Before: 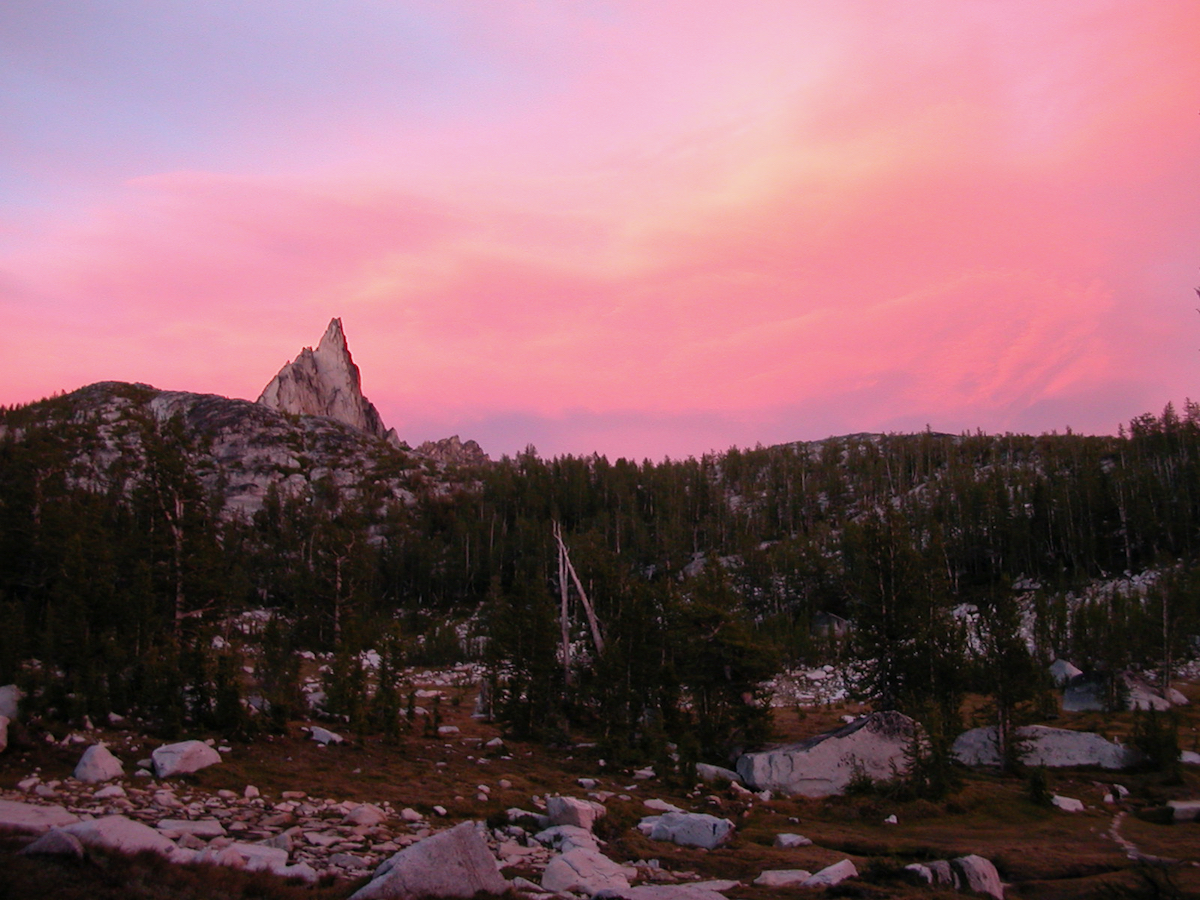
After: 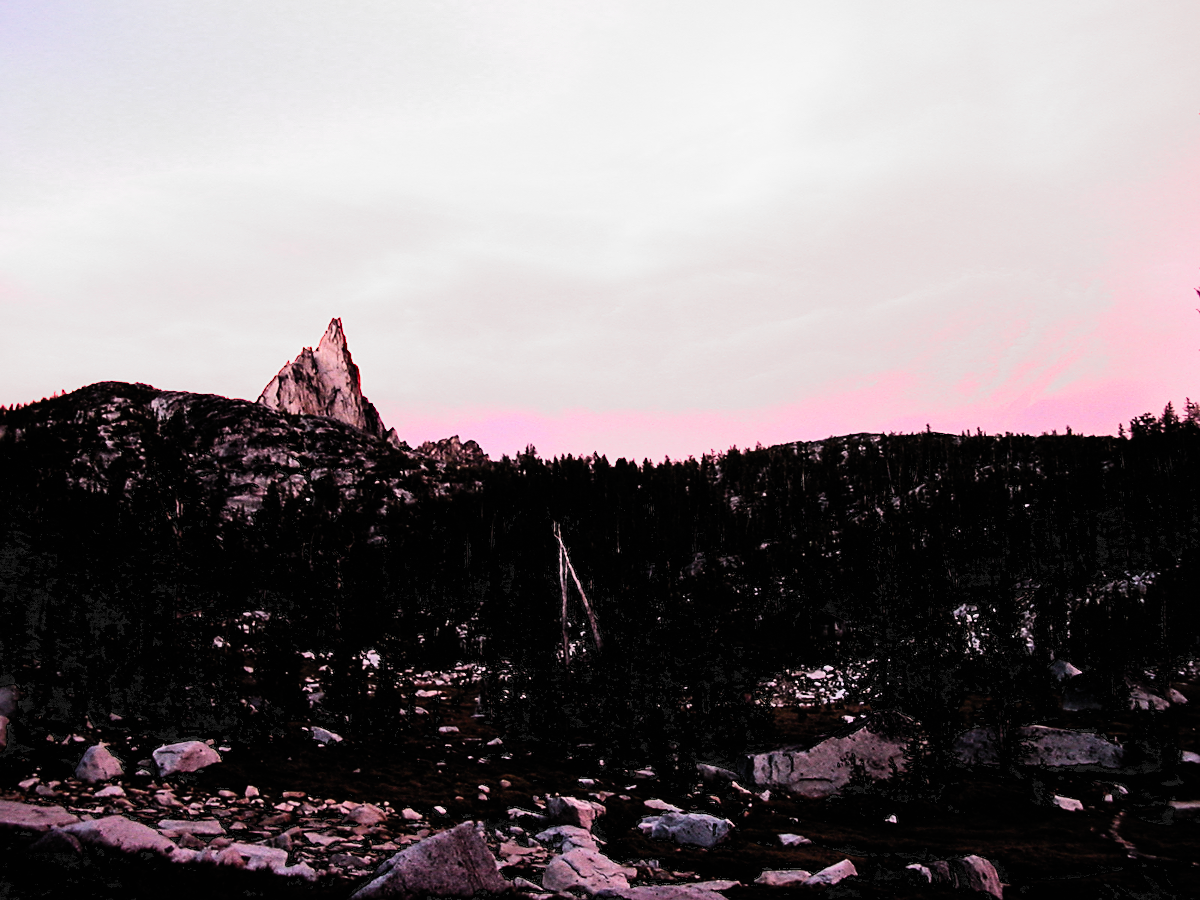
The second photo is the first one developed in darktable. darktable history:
sharpen: on, module defaults
haze removal: compatibility mode true, adaptive false
filmic rgb: black relative exposure -5.35 EV, white relative exposure 2.88 EV, dynamic range scaling -37.94%, hardness 3.99, contrast 1.613, highlights saturation mix -1.4%, add noise in highlights 0.001, preserve chrominance max RGB, color science v3 (2019), use custom middle-gray values true, contrast in highlights soft
contrast brightness saturation: contrast 0.196, brightness 0.159, saturation 0.221
tone equalizer: -8 EV -0.787 EV, -7 EV -0.688 EV, -6 EV -0.561 EV, -5 EV -0.397 EV, -3 EV 0.388 EV, -2 EV 0.6 EV, -1 EV 0.676 EV, +0 EV 0.72 EV, edges refinement/feathering 500, mask exposure compensation -1.57 EV, preserve details no
